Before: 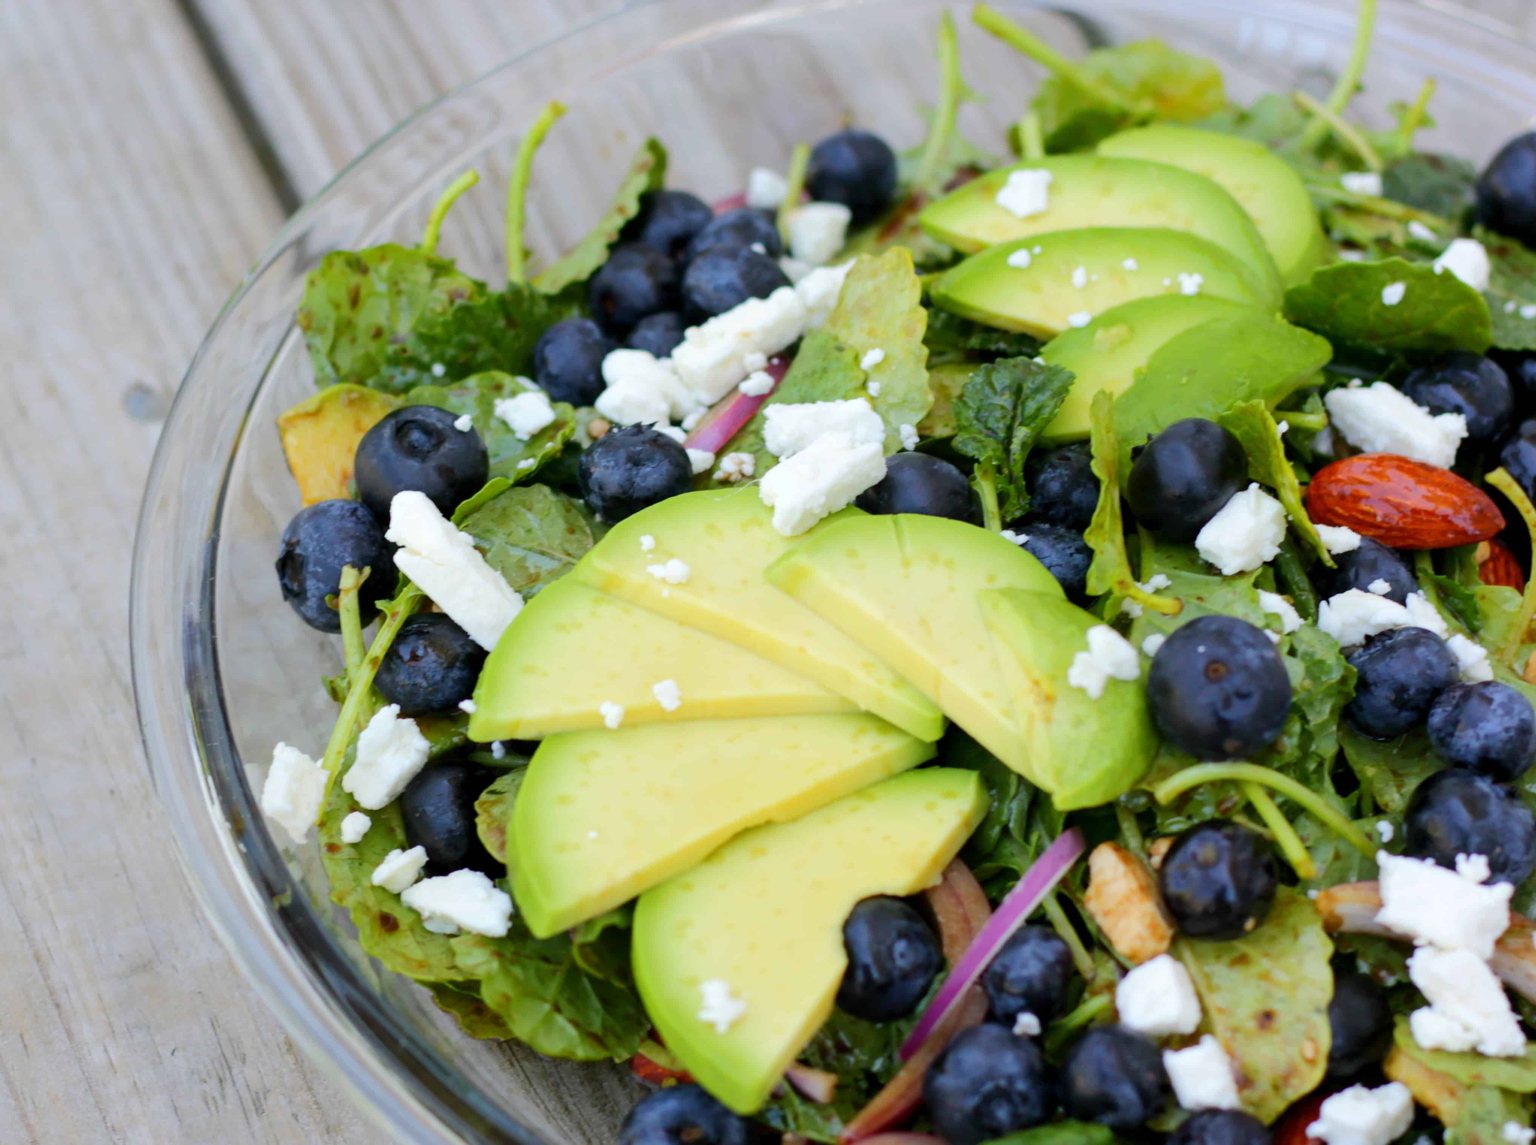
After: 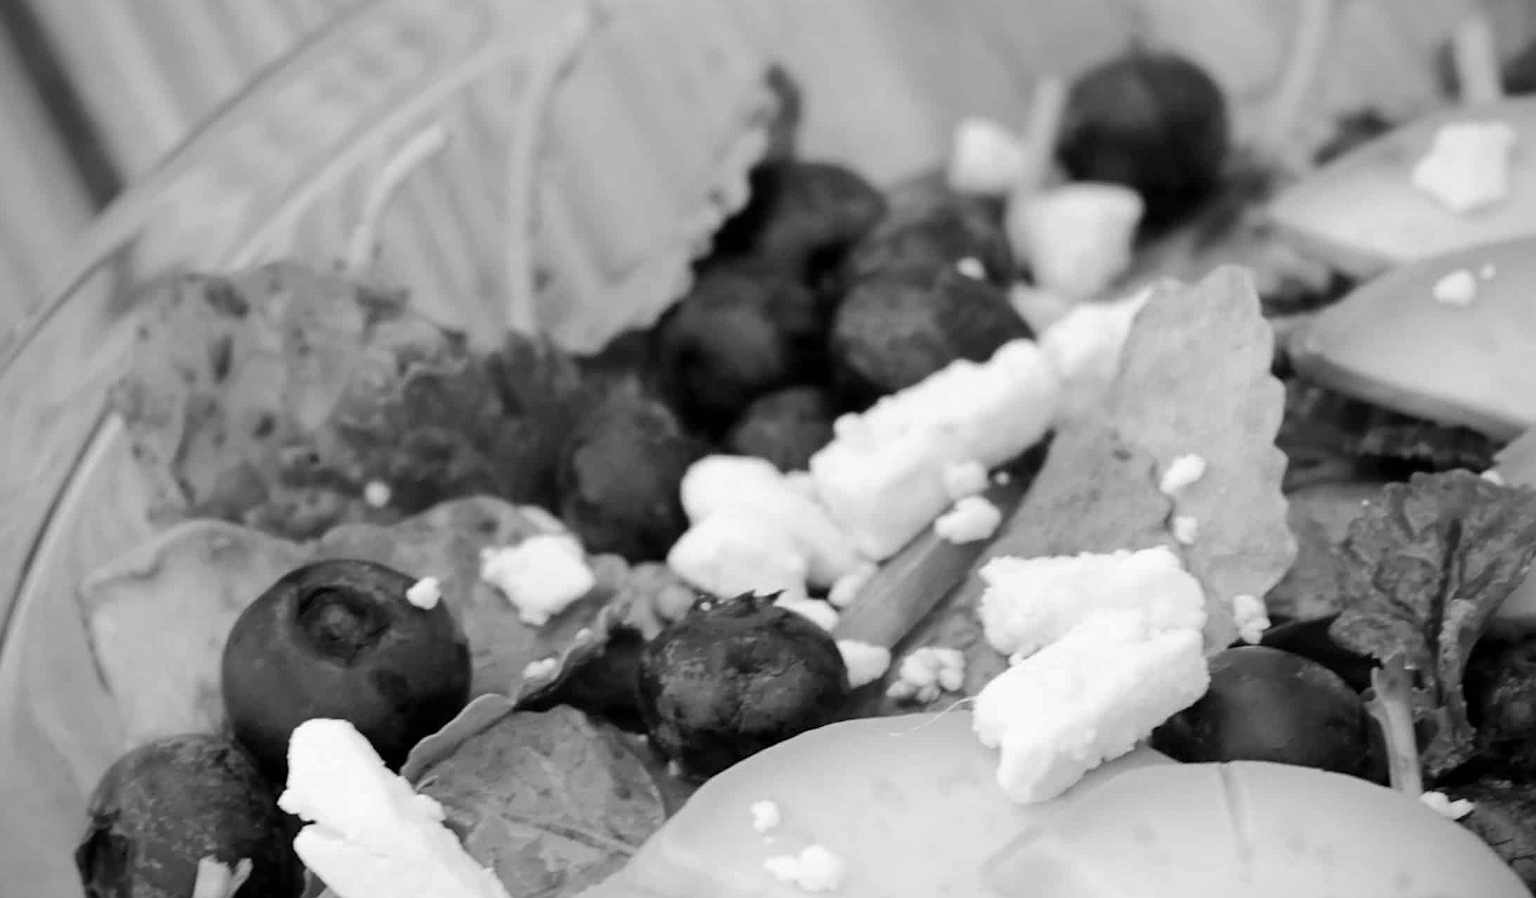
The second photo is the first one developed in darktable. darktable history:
tone equalizer: on, module defaults
color balance rgb: perceptual saturation grading › global saturation 20%, global vibrance 20%
crop: left 15.306%, top 9.065%, right 30.789%, bottom 48.638%
sharpen: on, module defaults
monochrome: a 32, b 64, size 2.3
vignetting: fall-off radius 45%, brightness -0.33
color correction: highlights a* 15, highlights b* 31.55
